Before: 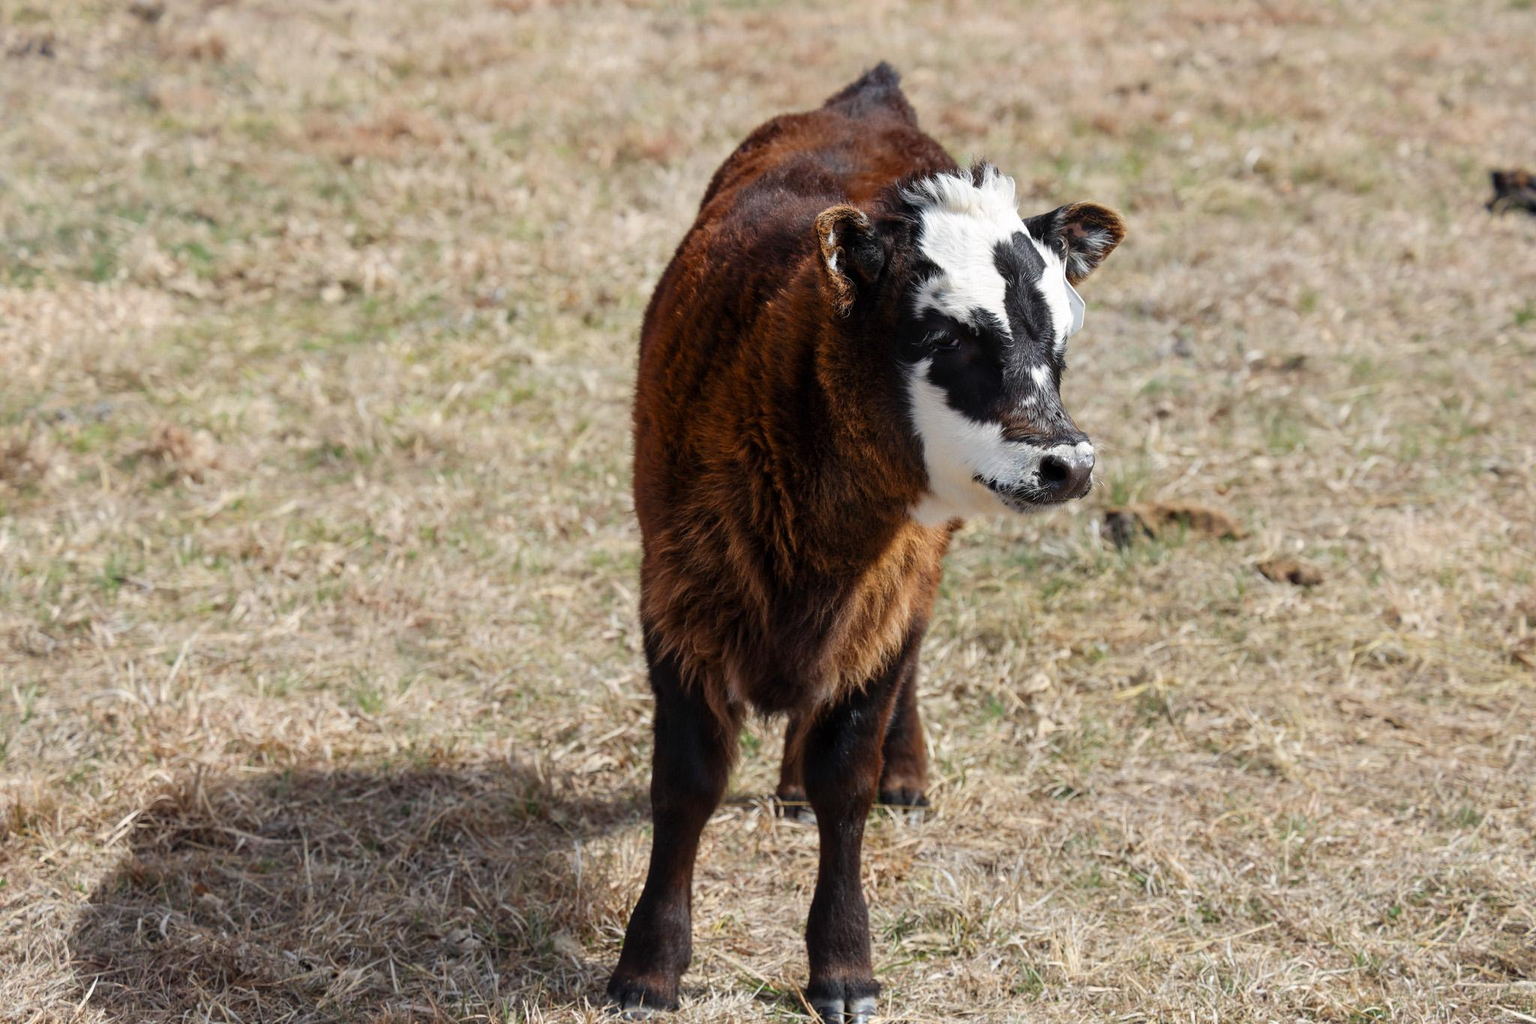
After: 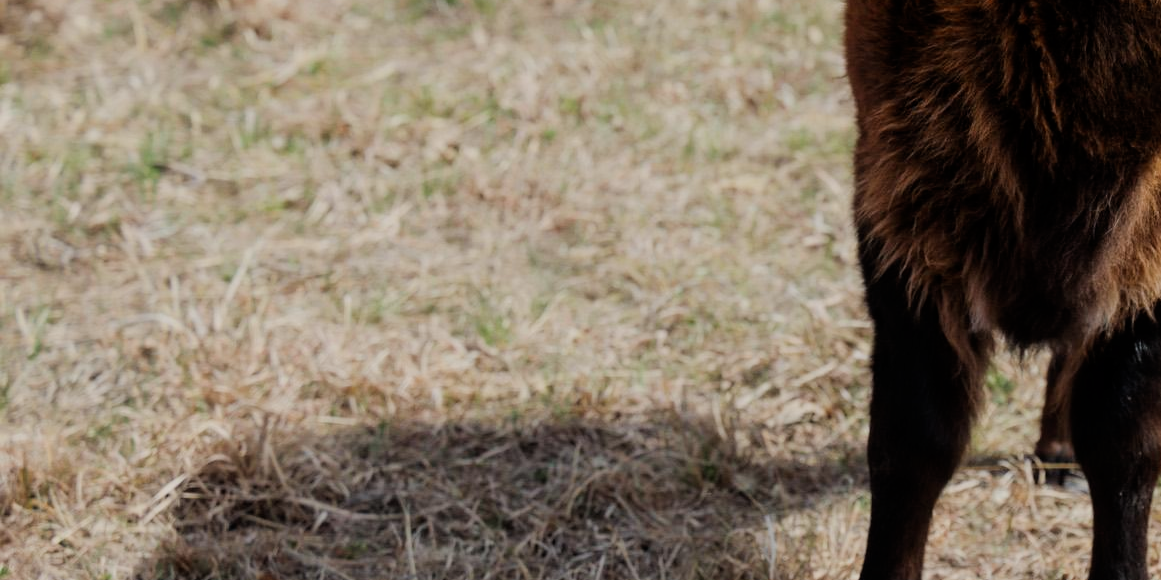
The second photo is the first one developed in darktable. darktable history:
filmic rgb: black relative exposure -7.65 EV, white relative exposure 4.56 EV, threshold 6 EV, hardness 3.61, contrast 1.058, enable highlight reconstruction true
crop: top 44.328%, right 43.269%, bottom 13.123%
